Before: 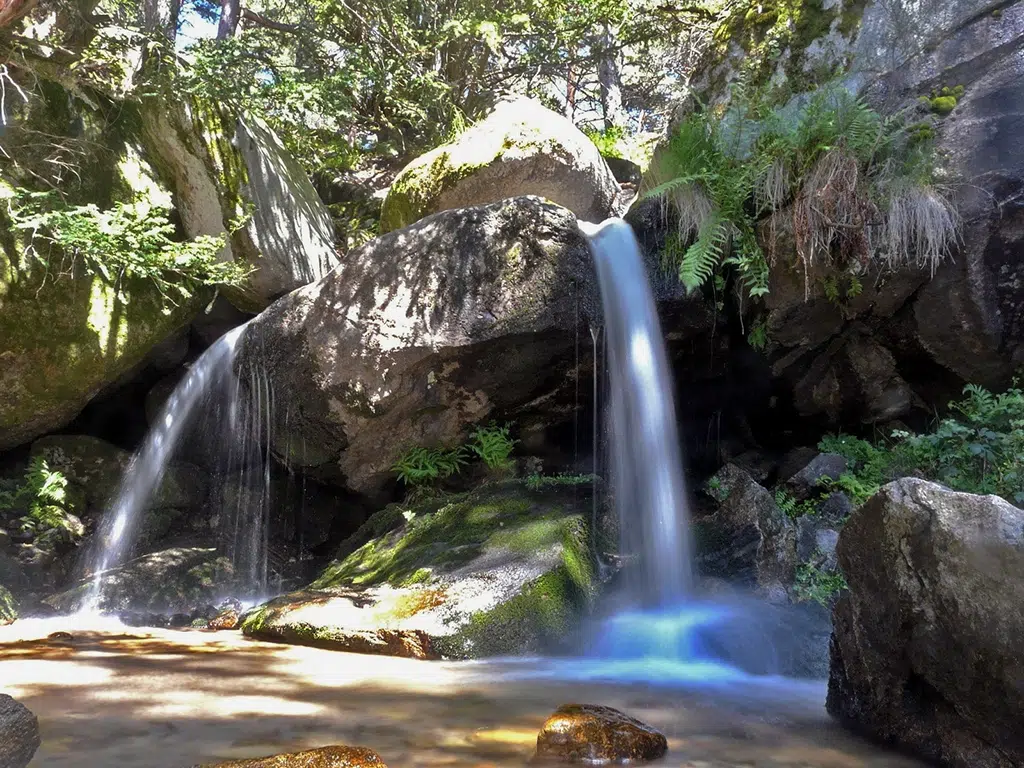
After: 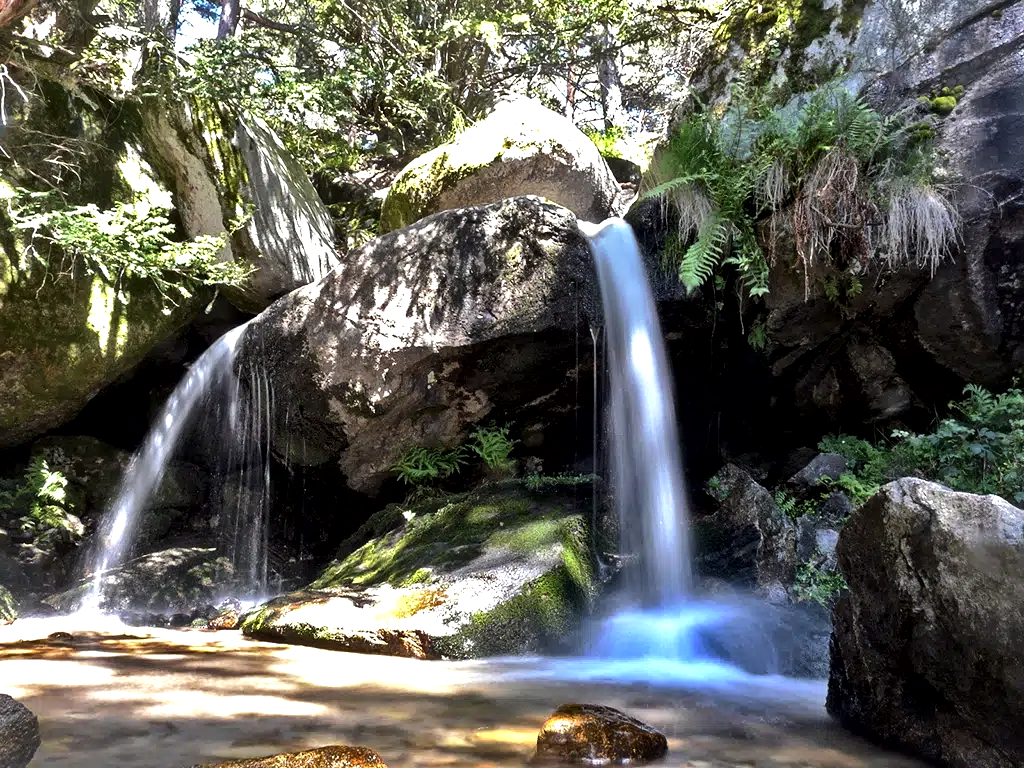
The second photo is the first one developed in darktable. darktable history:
local contrast: mode bilateral grid, contrast 20, coarseness 50, detail 161%, midtone range 0.2
tone equalizer: -8 EV -0.75 EV, -7 EV -0.7 EV, -6 EV -0.6 EV, -5 EV -0.4 EV, -3 EV 0.4 EV, -2 EV 0.6 EV, -1 EV 0.7 EV, +0 EV 0.75 EV, edges refinement/feathering 500, mask exposure compensation -1.57 EV, preserve details no
